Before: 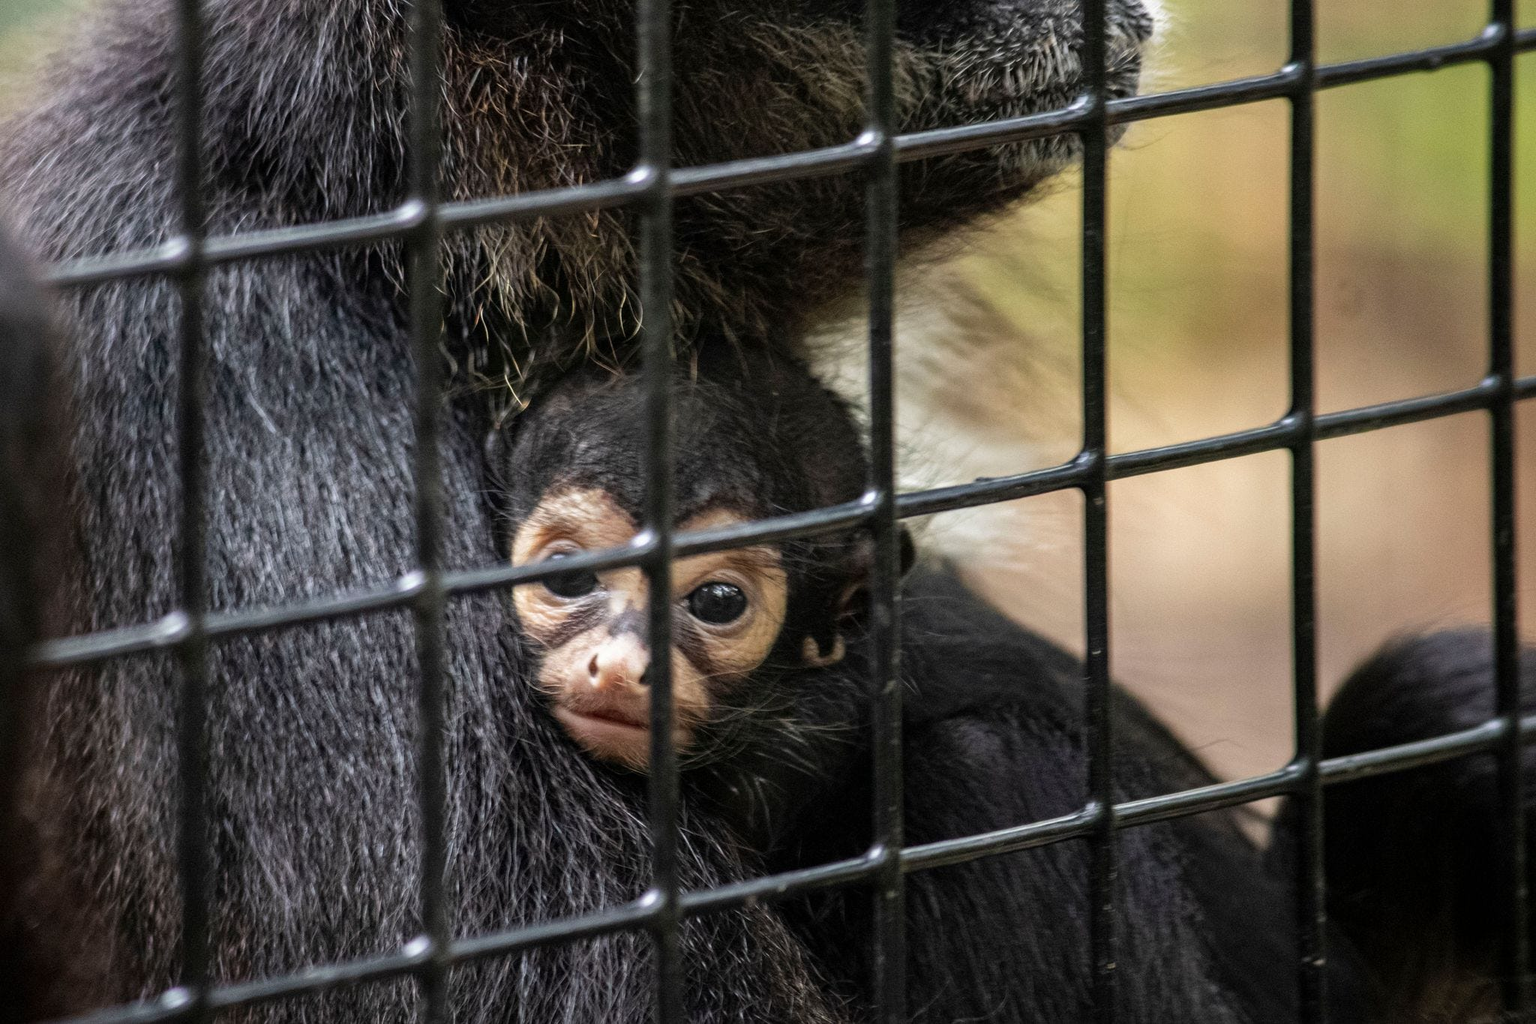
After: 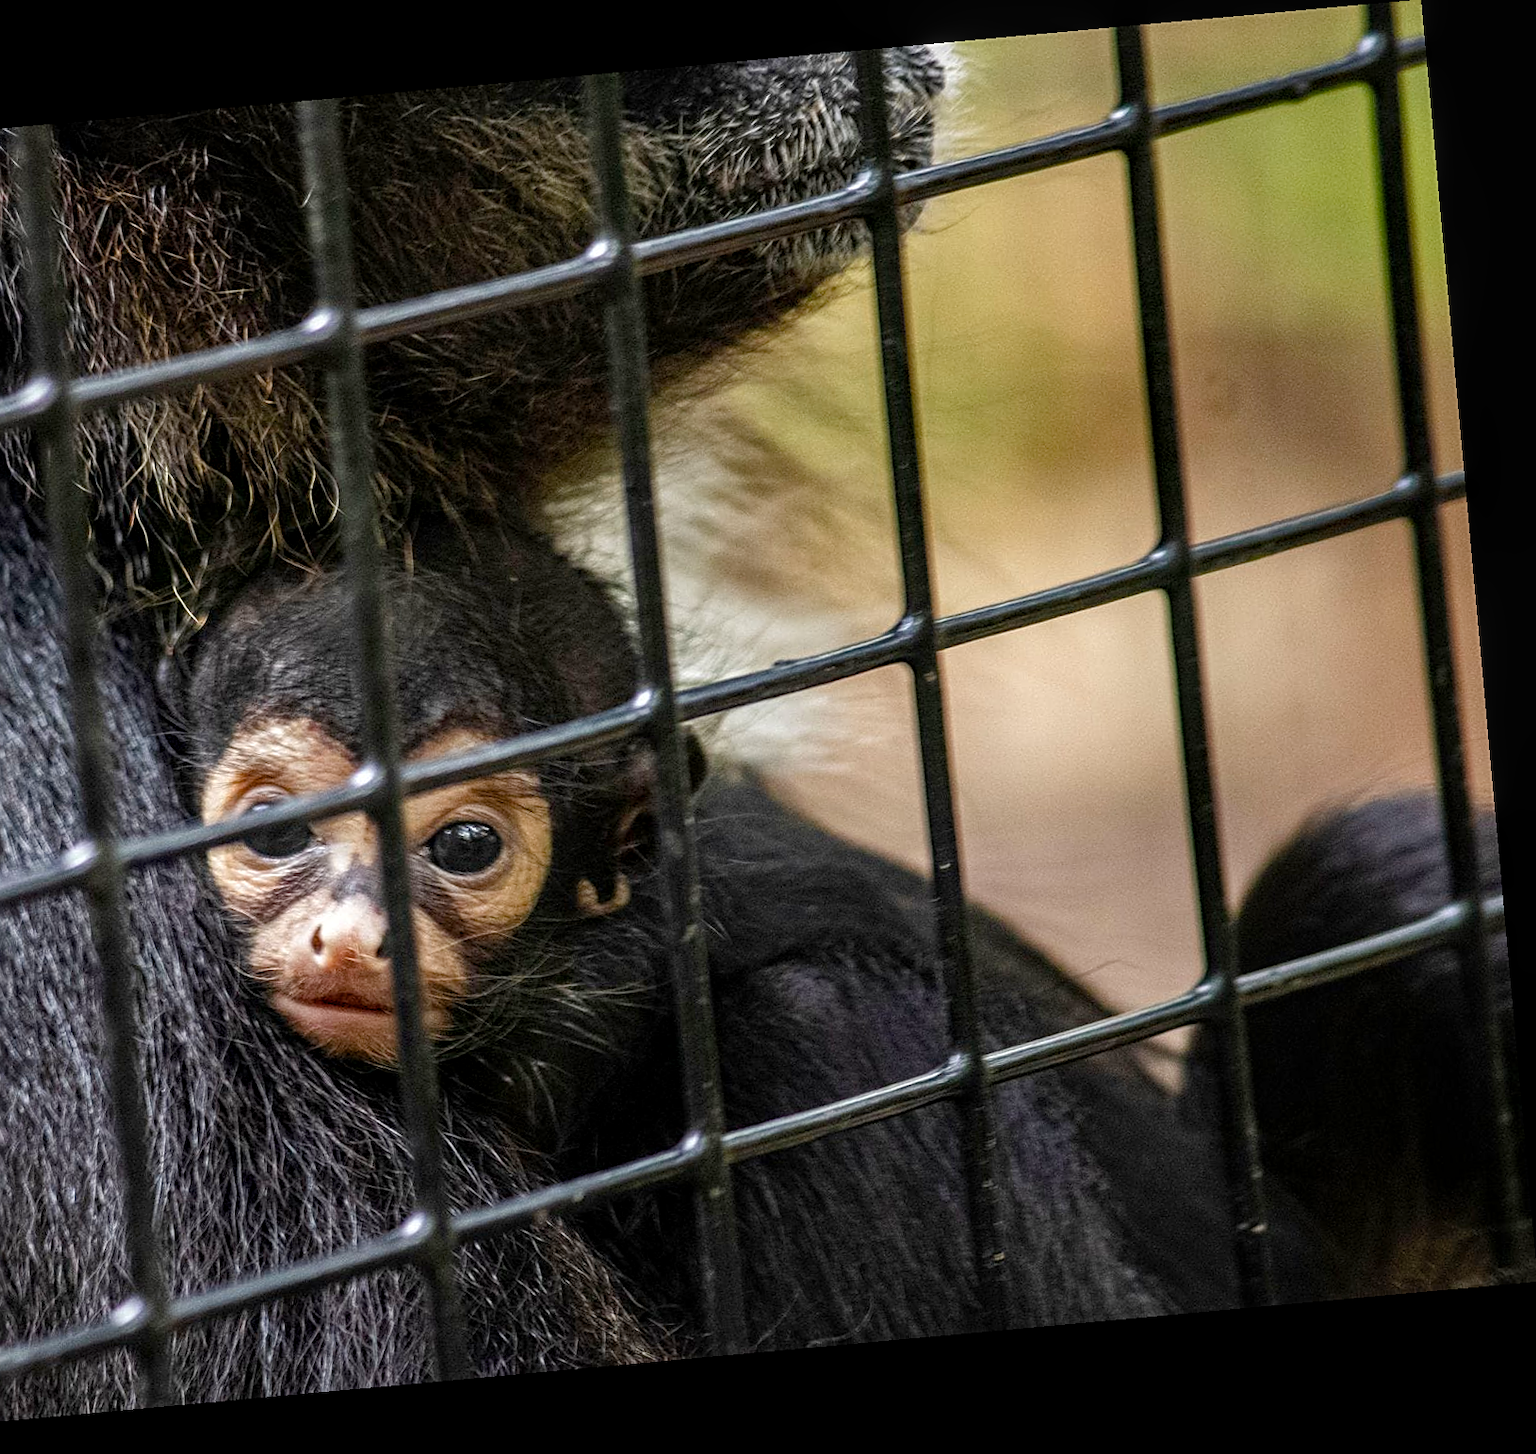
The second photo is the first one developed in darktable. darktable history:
rotate and perspective: rotation -5.2°, automatic cropping off
local contrast: on, module defaults
color balance rgb: perceptual saturation grading › global saturation 20%, perceptual saturation grading › highlights -25%, perceptual saturation grading › shadows 50%
crop and rotate: left 24.6%
sharpen: on, module defaults
